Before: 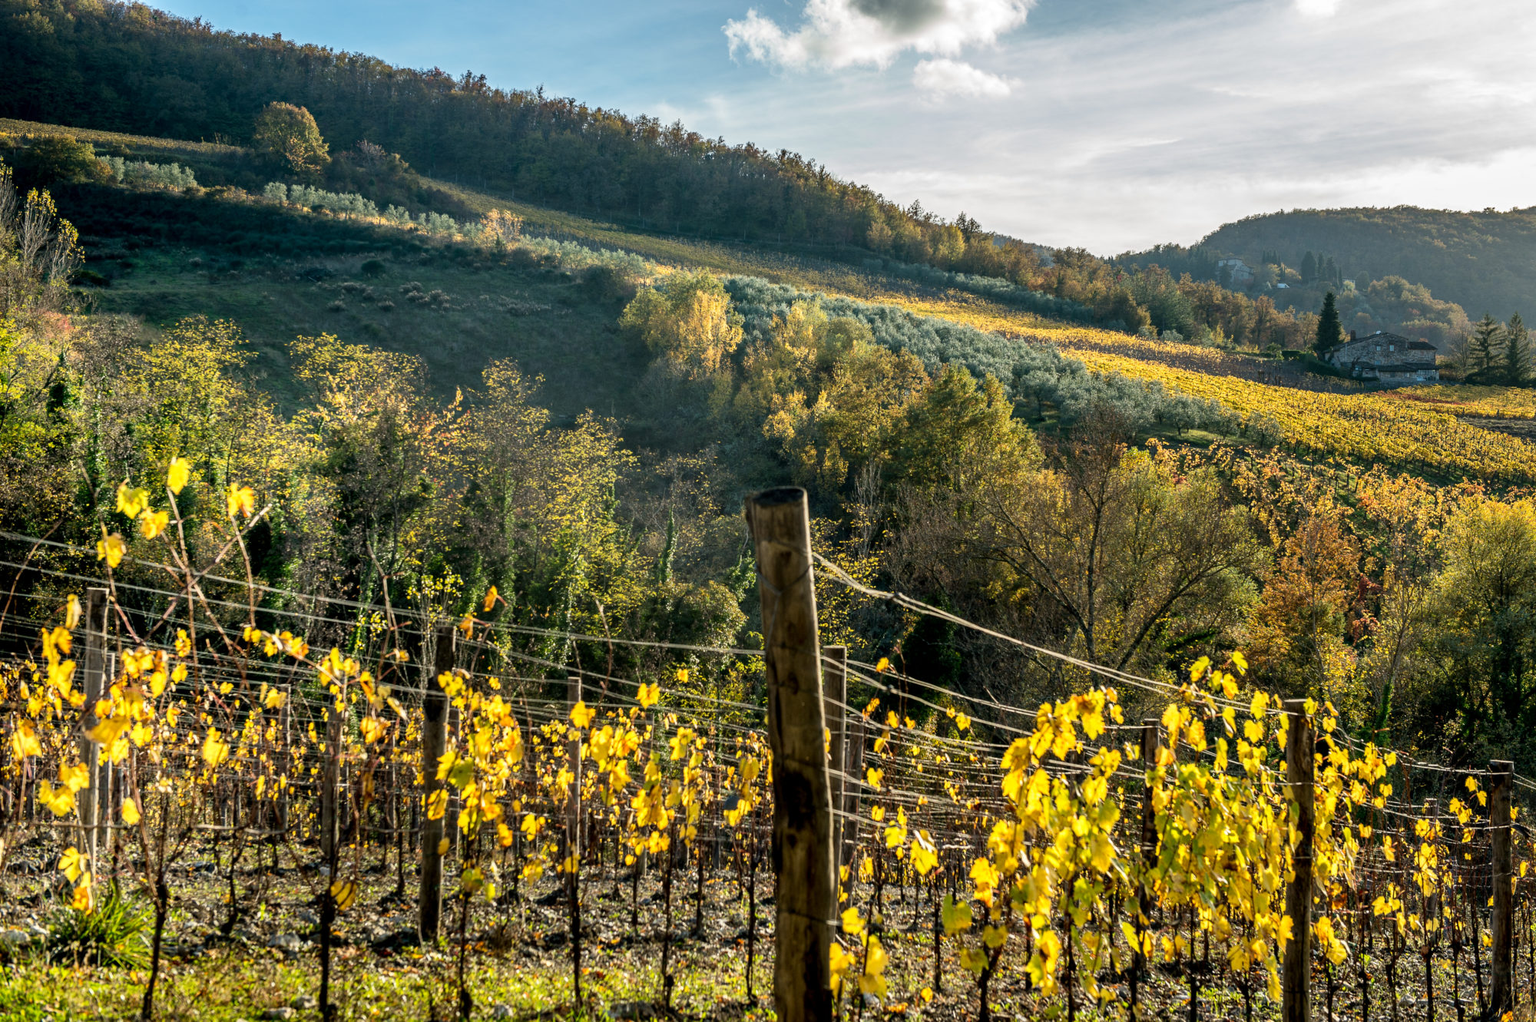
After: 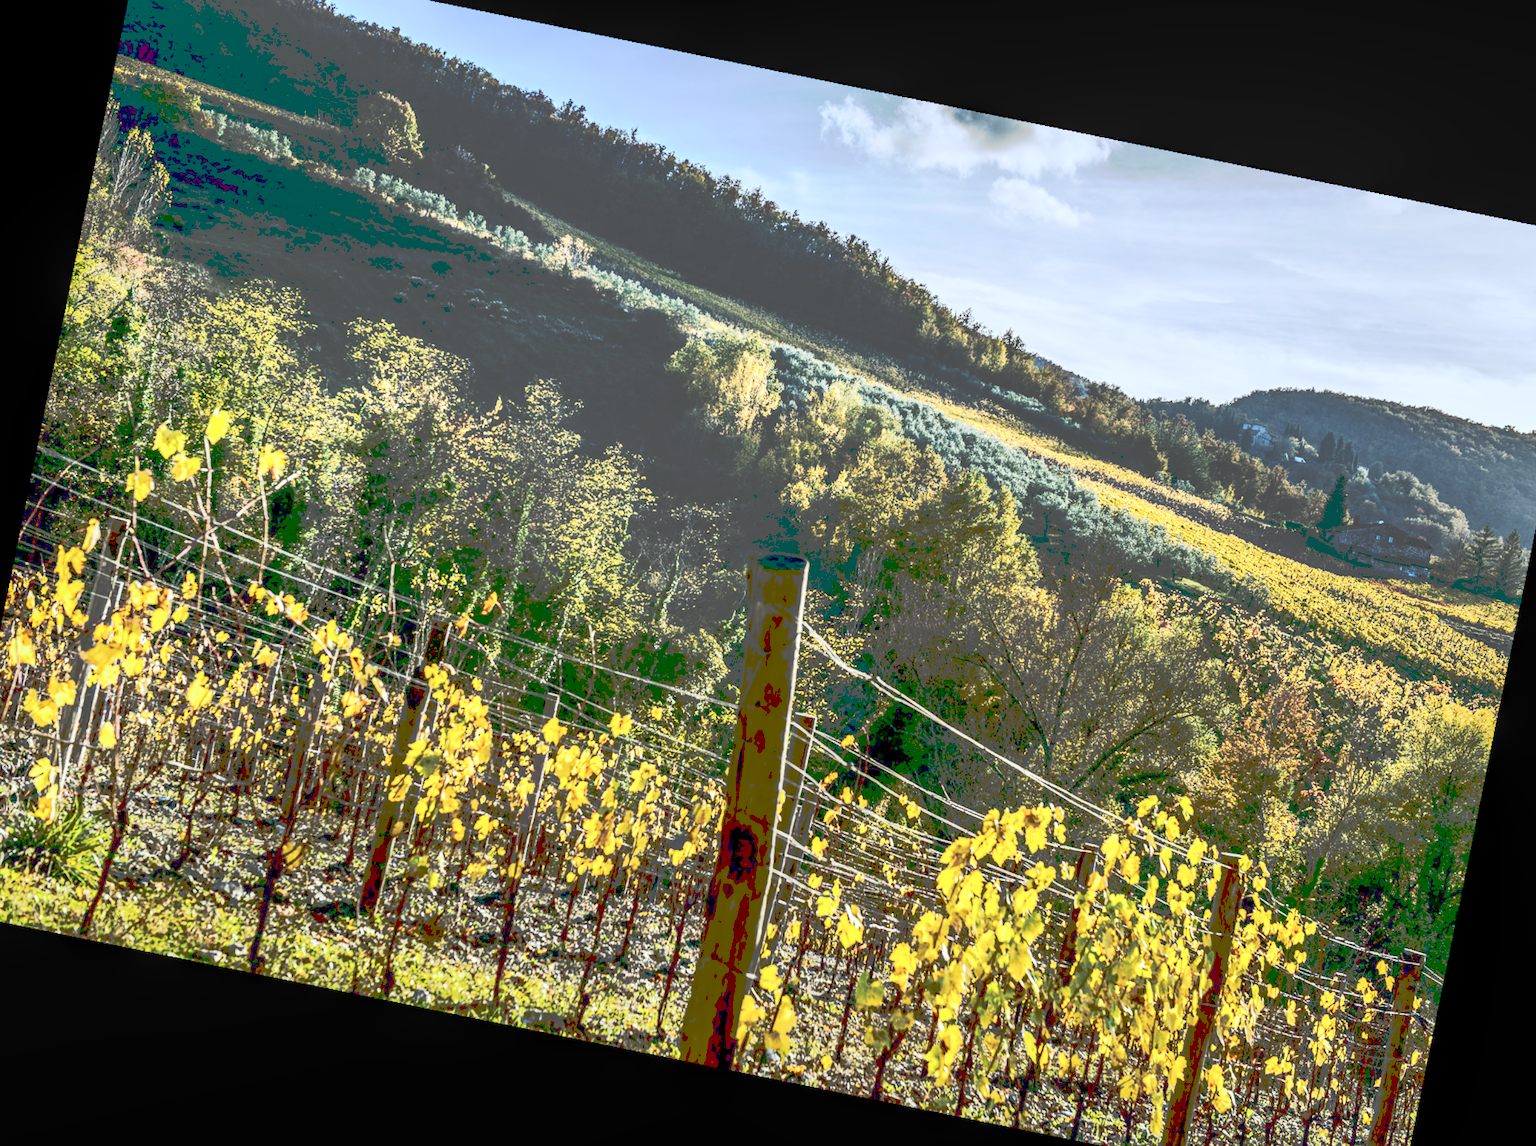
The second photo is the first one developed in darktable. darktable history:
local contrast: on, module defaults
crop and rotate: angle -2.38°
rotate and perspective: rotation 9.12°, automatic cropping off
white balance: red 0.931, blue 1.11
exposure: black level correction 0.007, exposure 0.159 EV, compensate highlight preservation false
tone curve: curves: ch0 [(0, 0) (0.003, 0.345) (0.011, 0.345) (0.025, 0.345) (0.044, 0.349) (0.069, 0.353) (0.1, 0.356) (0.136, 0.359) (0.177, 0.366) (0.224, 0.378) (0.277, 0.398) (0.335, 0.429) (0.399, 0.476) (0.468, 0.545) (0.543, 0.624) (0.623, 0.721) (0.709, 0.811) (0.801, 0.876) (0.898, 0.913) (1, 1)], preserve colors none
contrast brightness saturation: contrast 0.28
